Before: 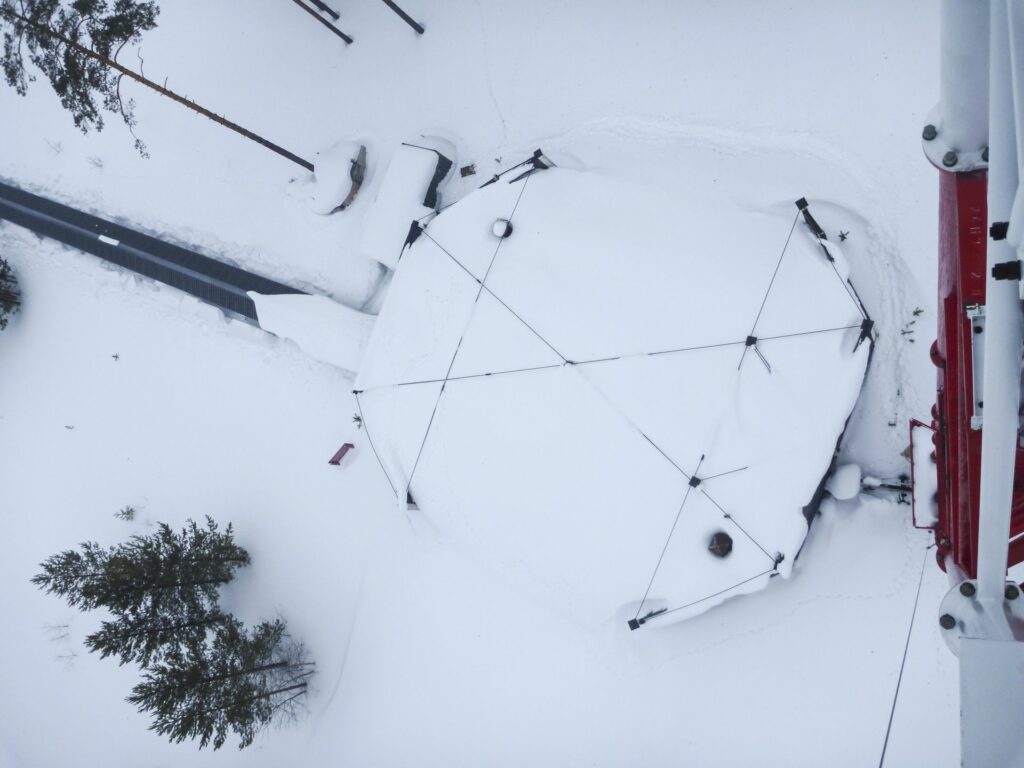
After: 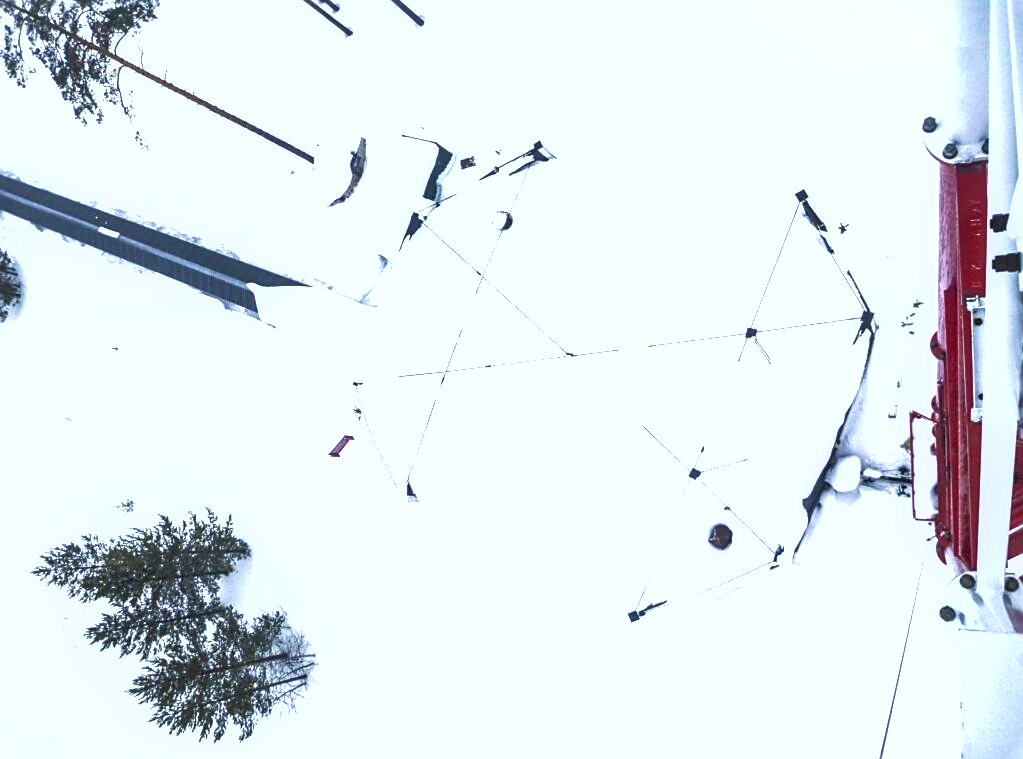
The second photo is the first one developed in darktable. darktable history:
sharpen: on, module defaults
crop: top 1.093%, right 0.026%
tone equalizer: -8 EV -0.426 EV, -7 EV -0.378 EV, -6 EV -0.347 EV, -5 EV -0.223 EV, -3 EV 0.246 EV, -2 EV 0.327 EV, -1 EV 0.363 EV, +0 EV 0.398 EV
shadows and highlights: shadows 32.28, highlights -32.54, soften with gaussian
exposure: exposure 1.001 EV, compensate highlight preservation false
local contrast: detail 130%
velvia: on, module defaults
